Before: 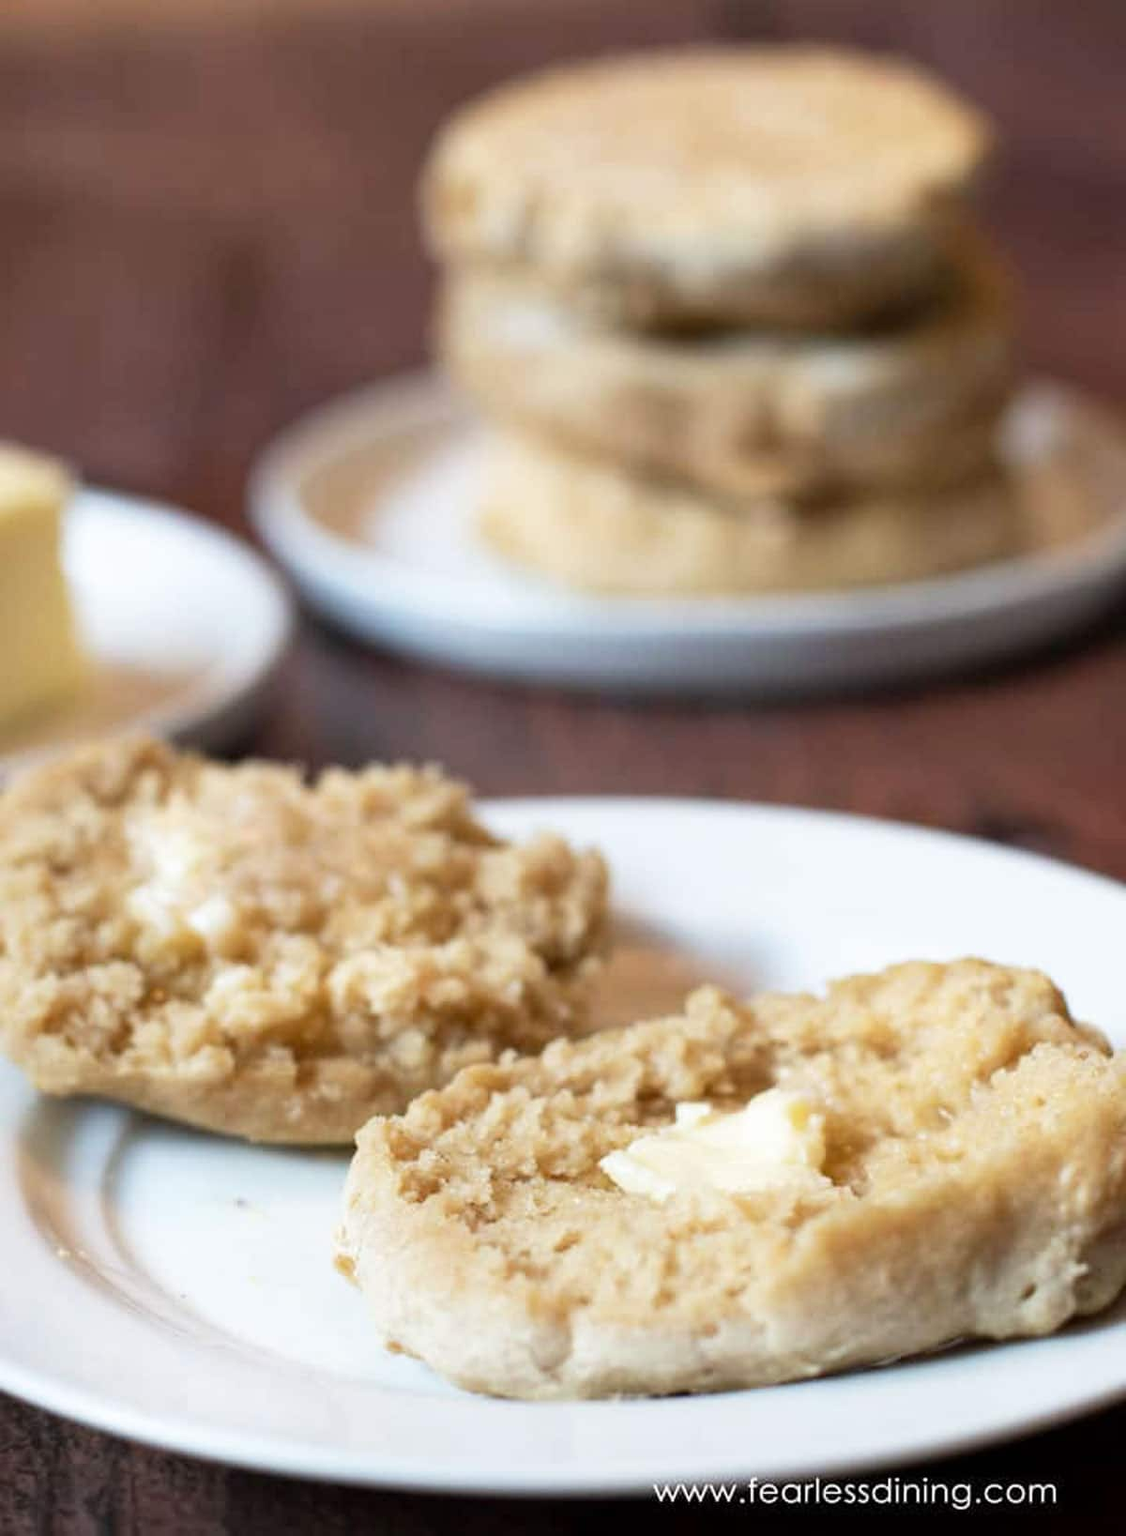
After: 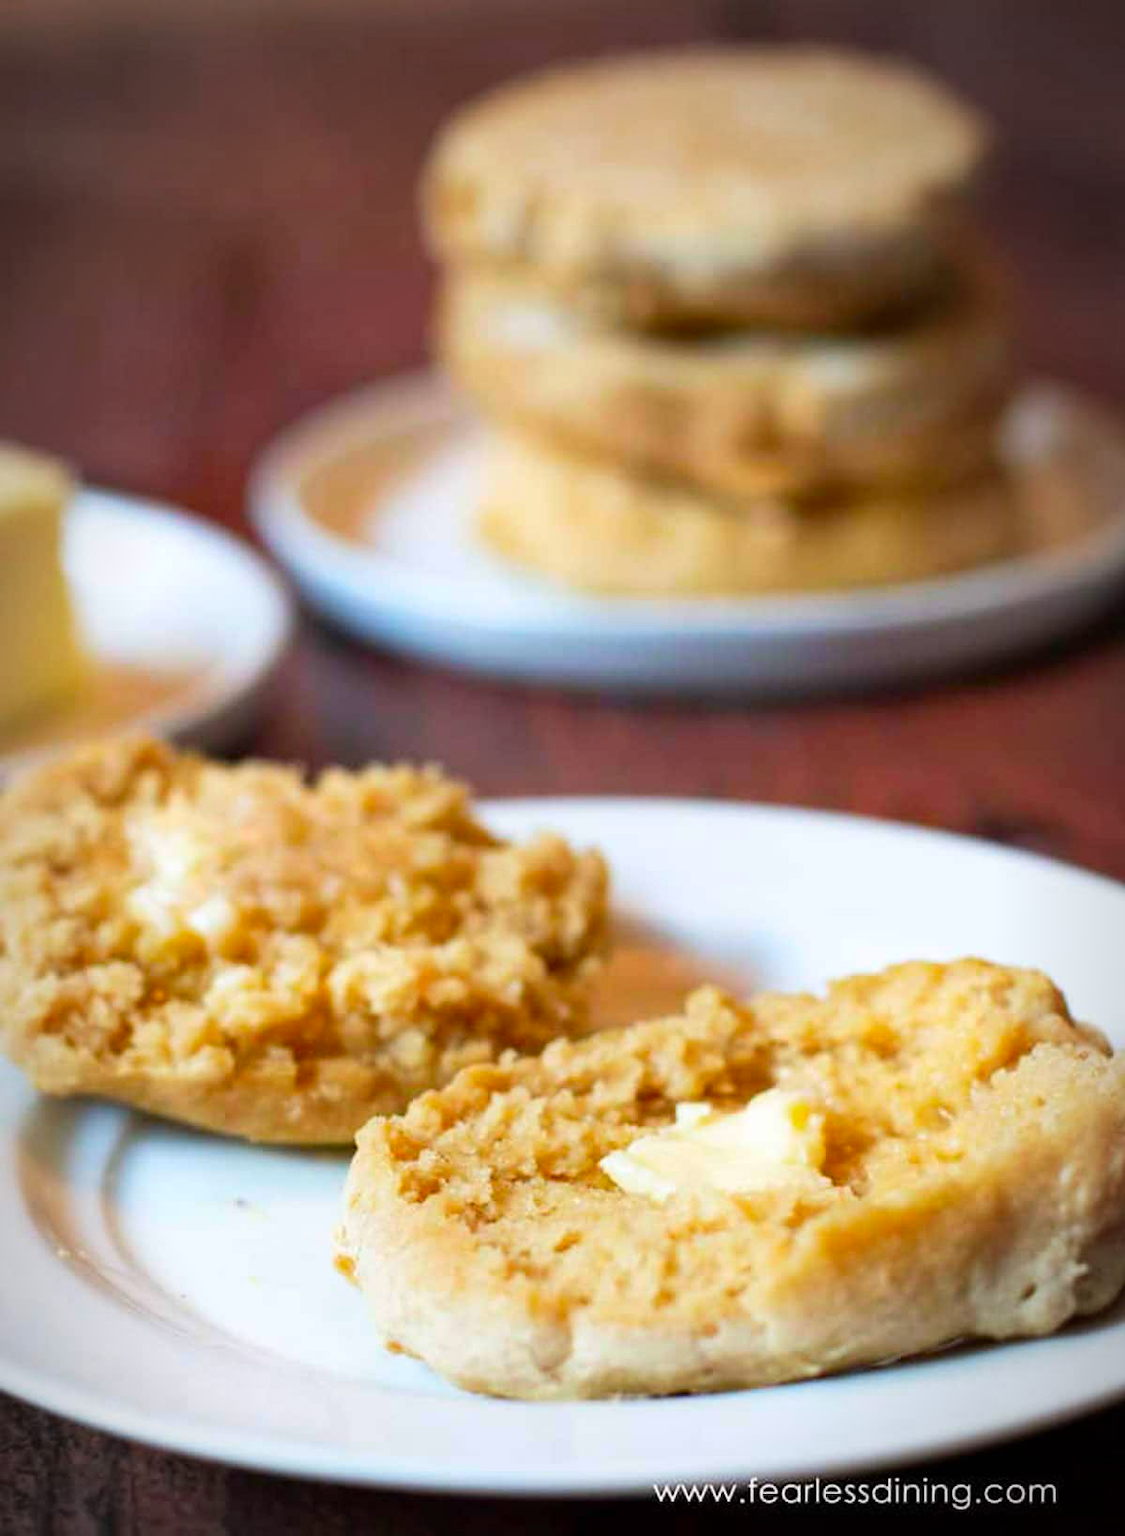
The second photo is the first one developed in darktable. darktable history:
vignetting: center (-0.034, 0.144), automatic ratio true, unbound false
color correction: highlights b* -0.036, saturation 1.81
